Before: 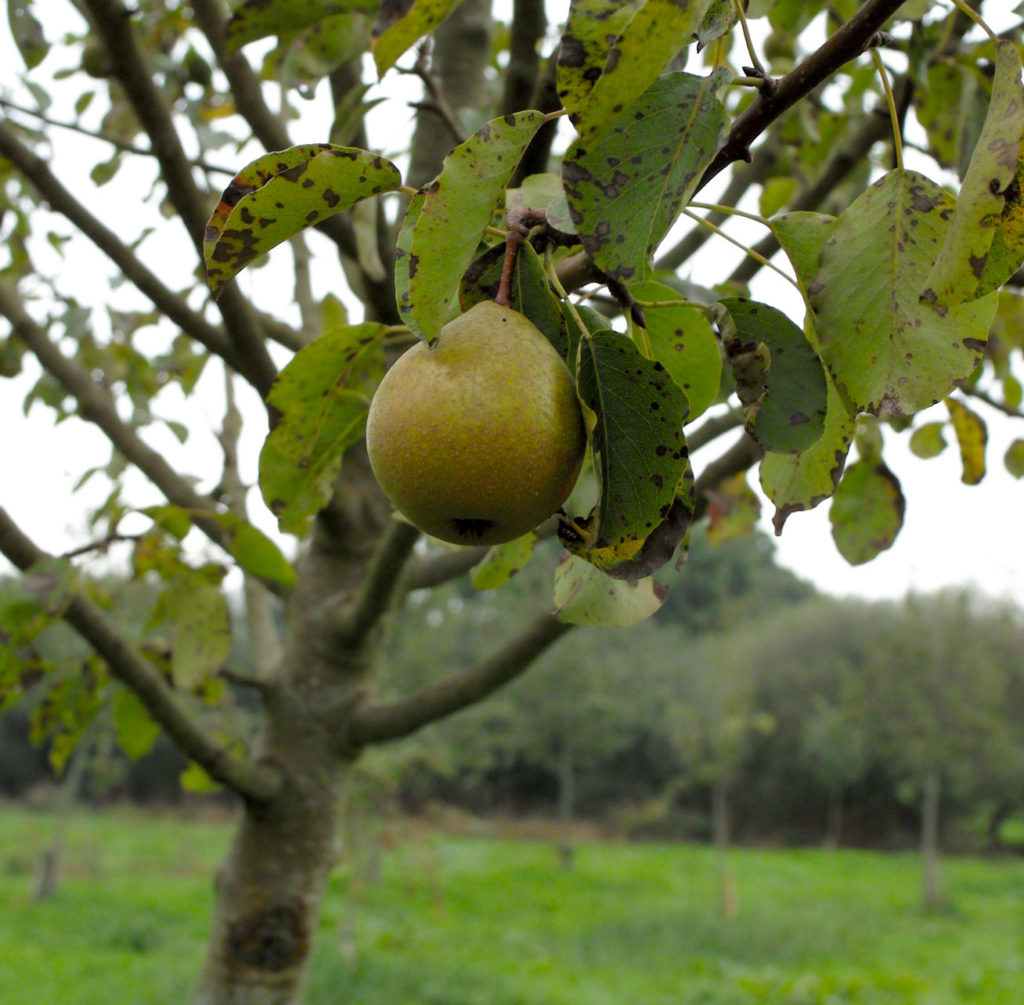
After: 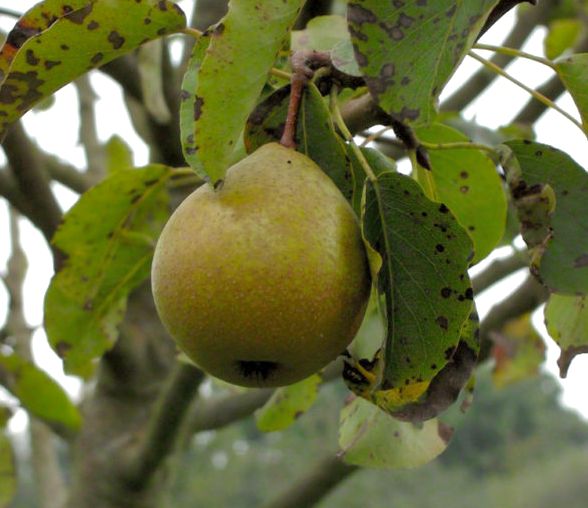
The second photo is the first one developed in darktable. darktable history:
levels: levels [0, 0.48, 0.961]
shadows and highlights: on, module defaults
crop: left 21.063%, top 15.733%, right 21.433%, bottom 33.659%
